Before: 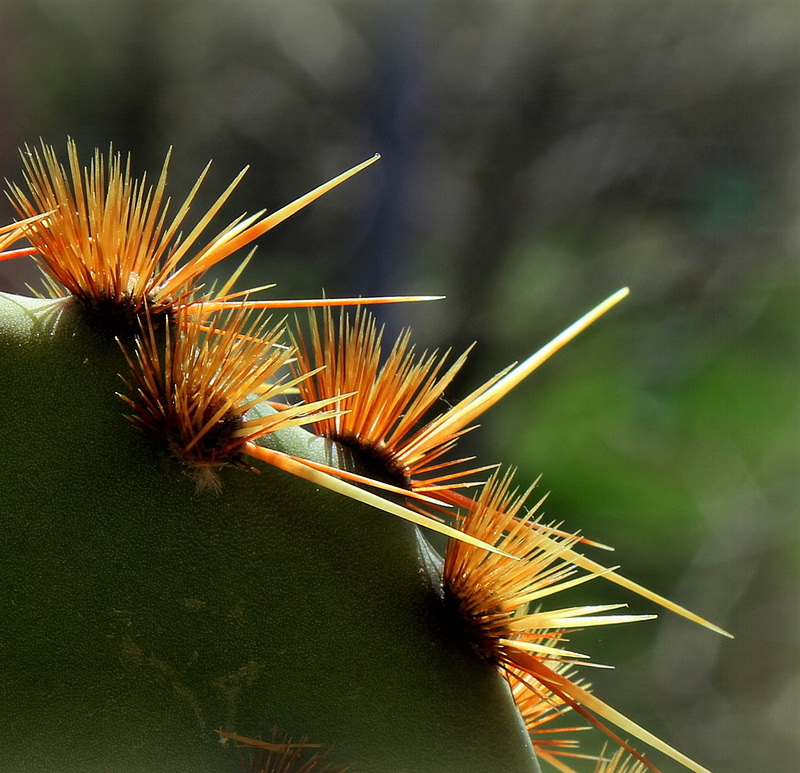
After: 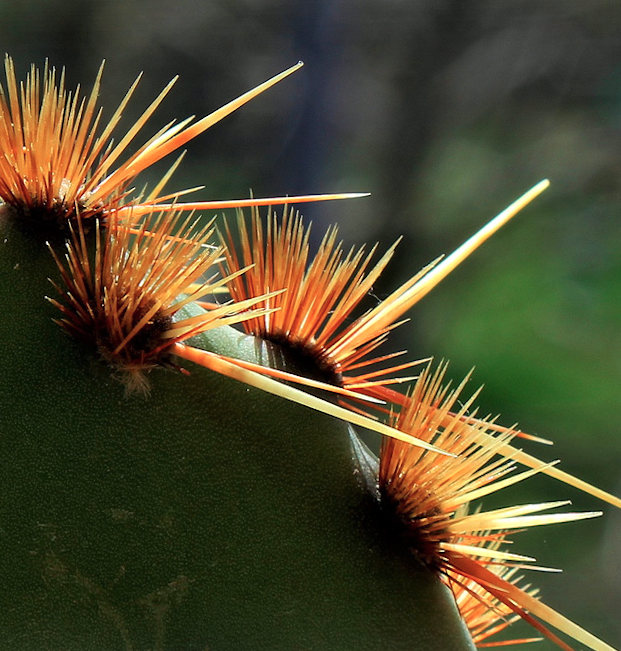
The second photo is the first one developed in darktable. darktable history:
rotate and perspective: rotation -1.68°, lens shift (vertical) -0.146, crop left 0.049, crop right 0.912, crop top 0.032, crop bottom 0.96
color calibration: illuminant custom, x 0.39, y 0.392, temperature 3856.94 K
white balance: red 1.123, blue 0.83
crop: left 6.446%, top 8.188%, right 9.538%, bottom 3.548%
